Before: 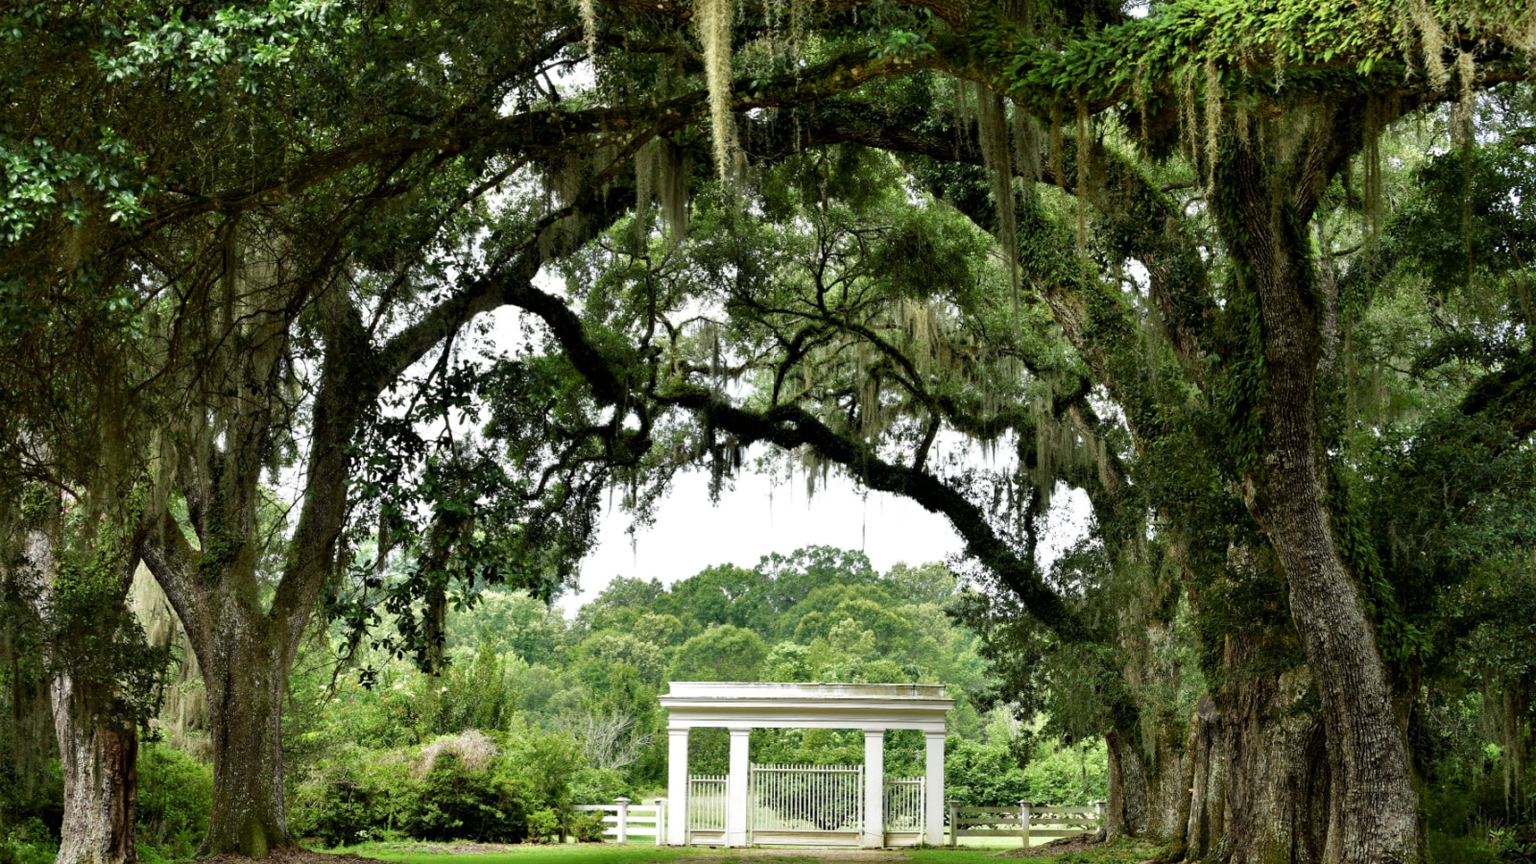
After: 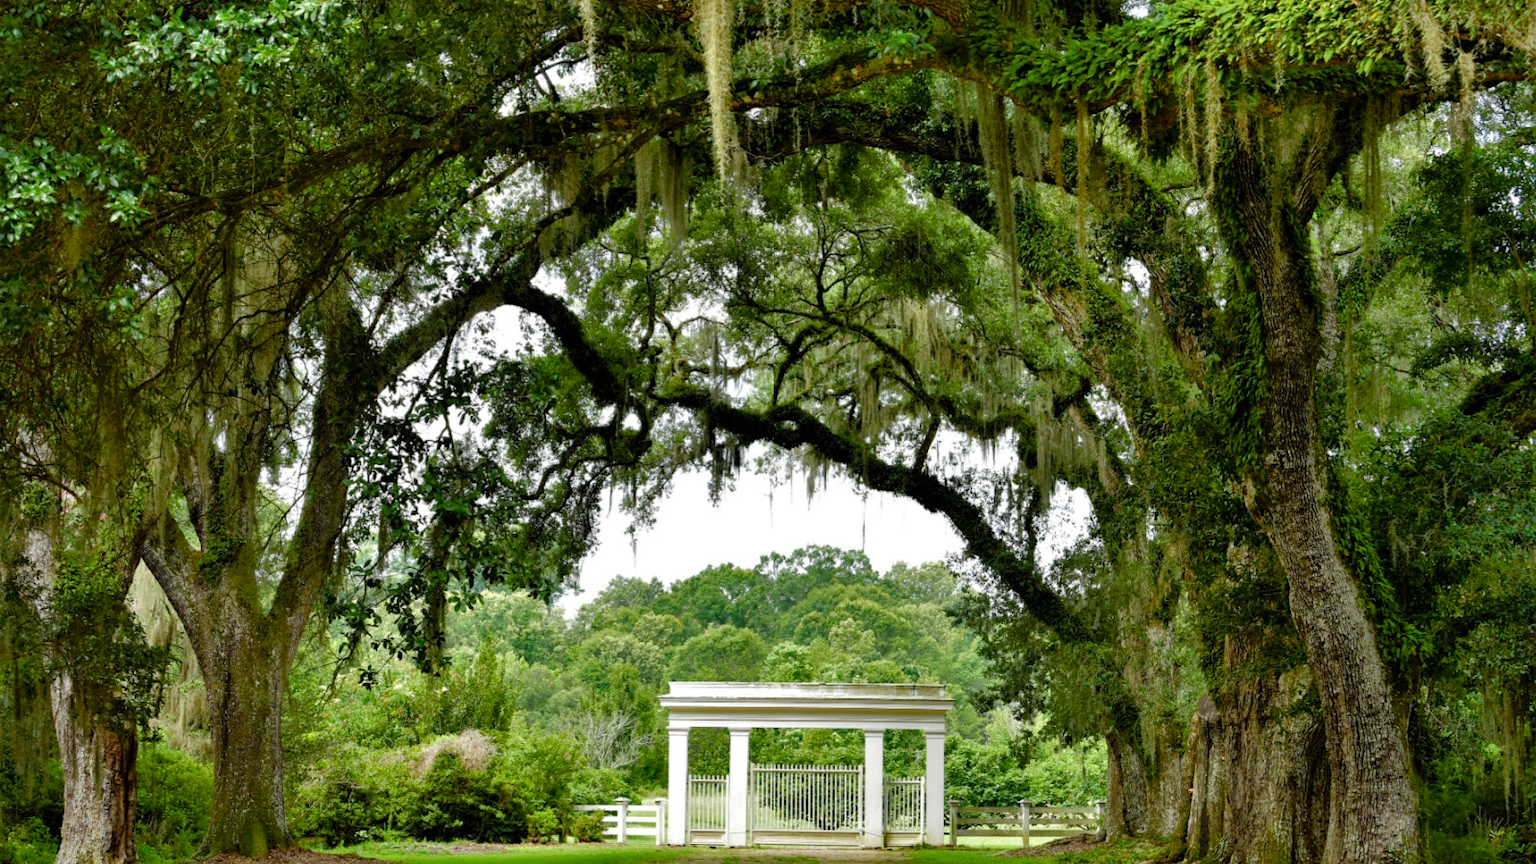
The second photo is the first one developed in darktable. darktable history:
color balance rgb: perceptual saturation grading › global saturation 20%, perceptual saturation grading › highlights -24.762%, perceptual saturation grading › shadows 25.514%, global vibrance 14.207%
tone equalizer: on, module defaults
shadows and highlights: on, module defaults
